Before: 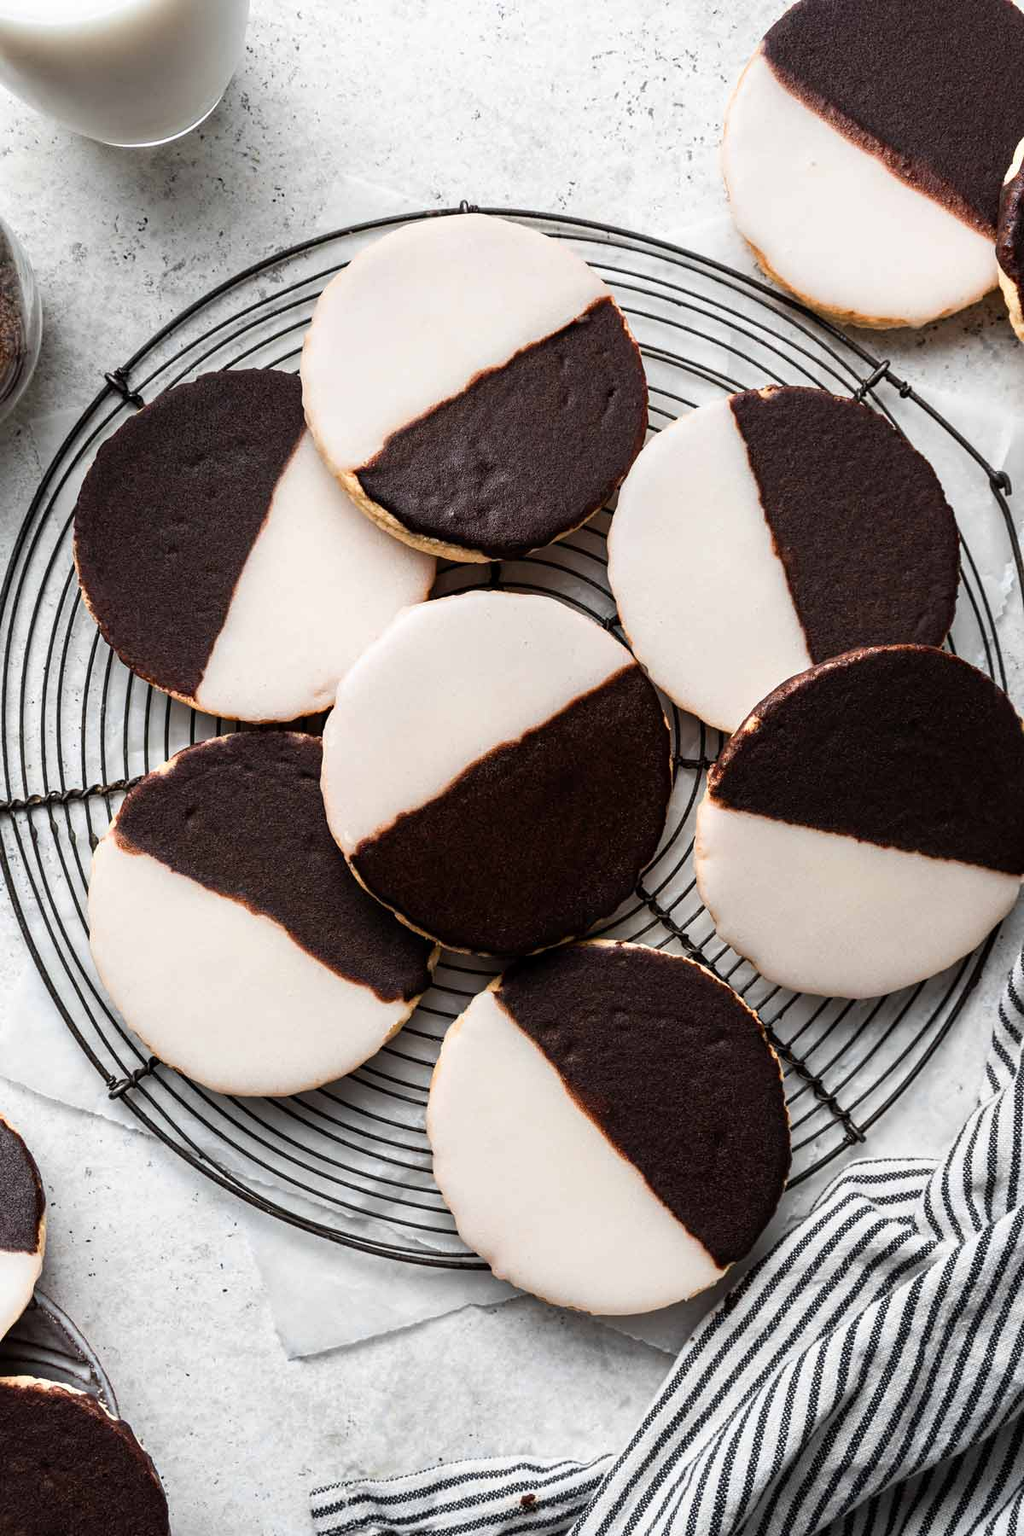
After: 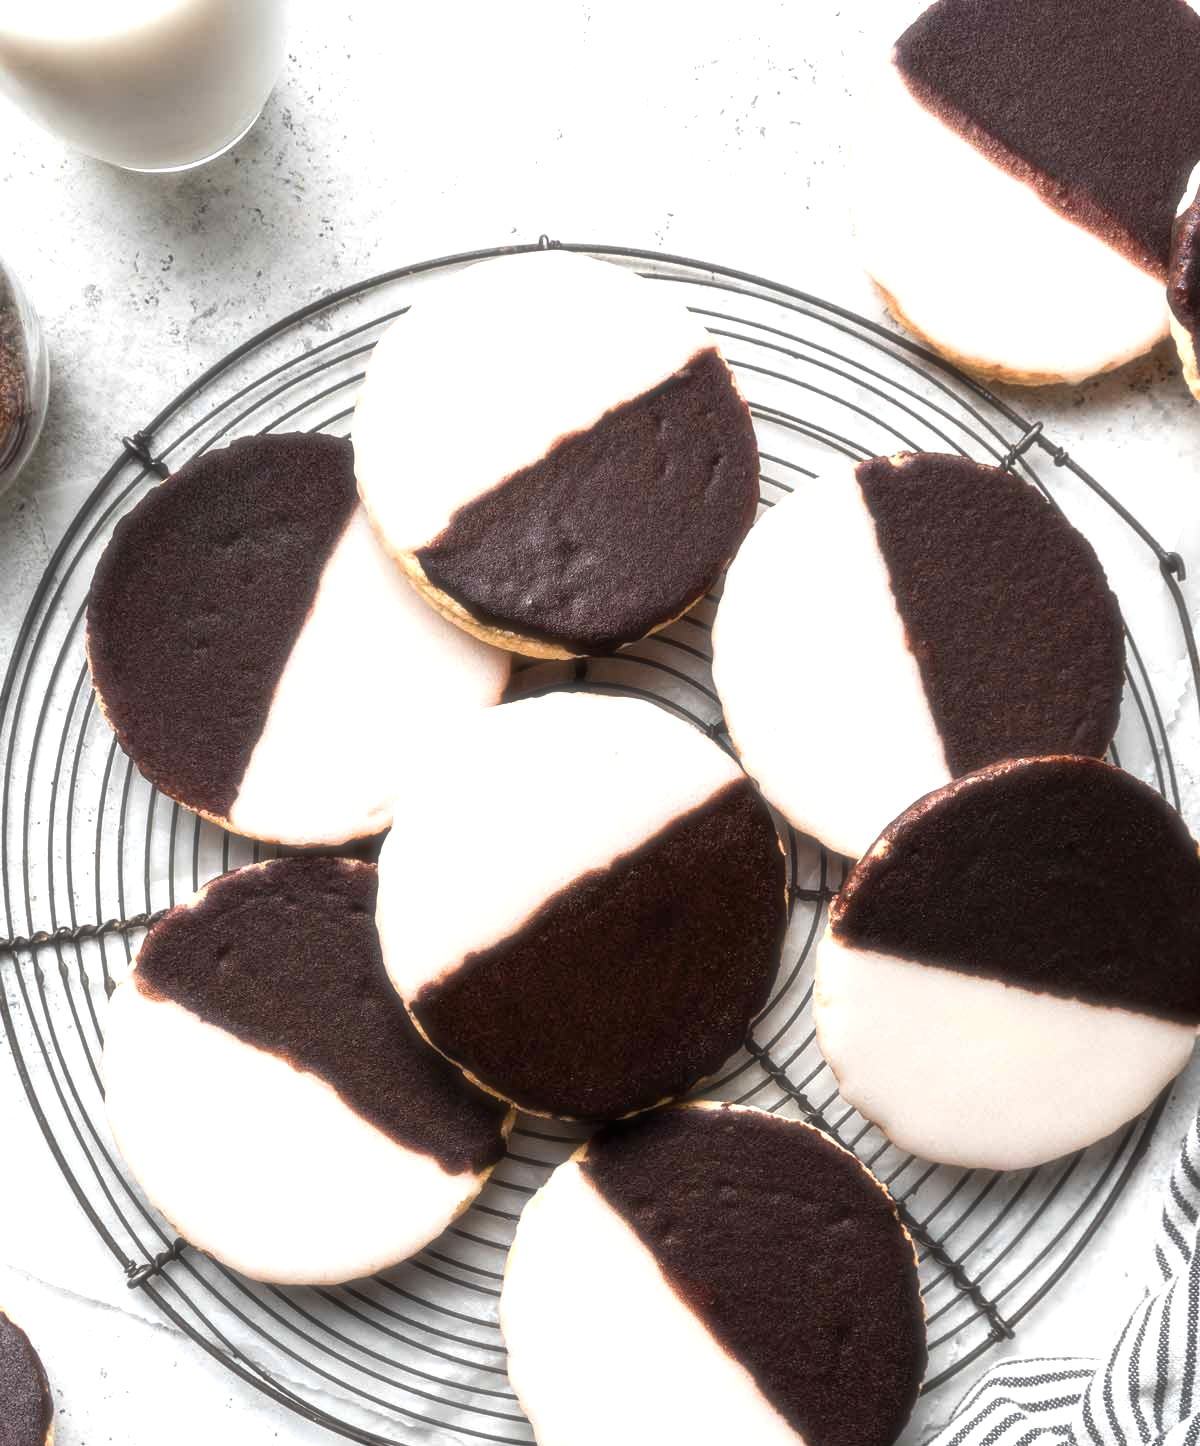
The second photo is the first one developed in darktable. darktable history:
crop: bottom 19.644%
soften: size 19.52%, mix 20.32%
exposure: black level correction 0, exposure 0.7 EV, compensate highlight preservation false
